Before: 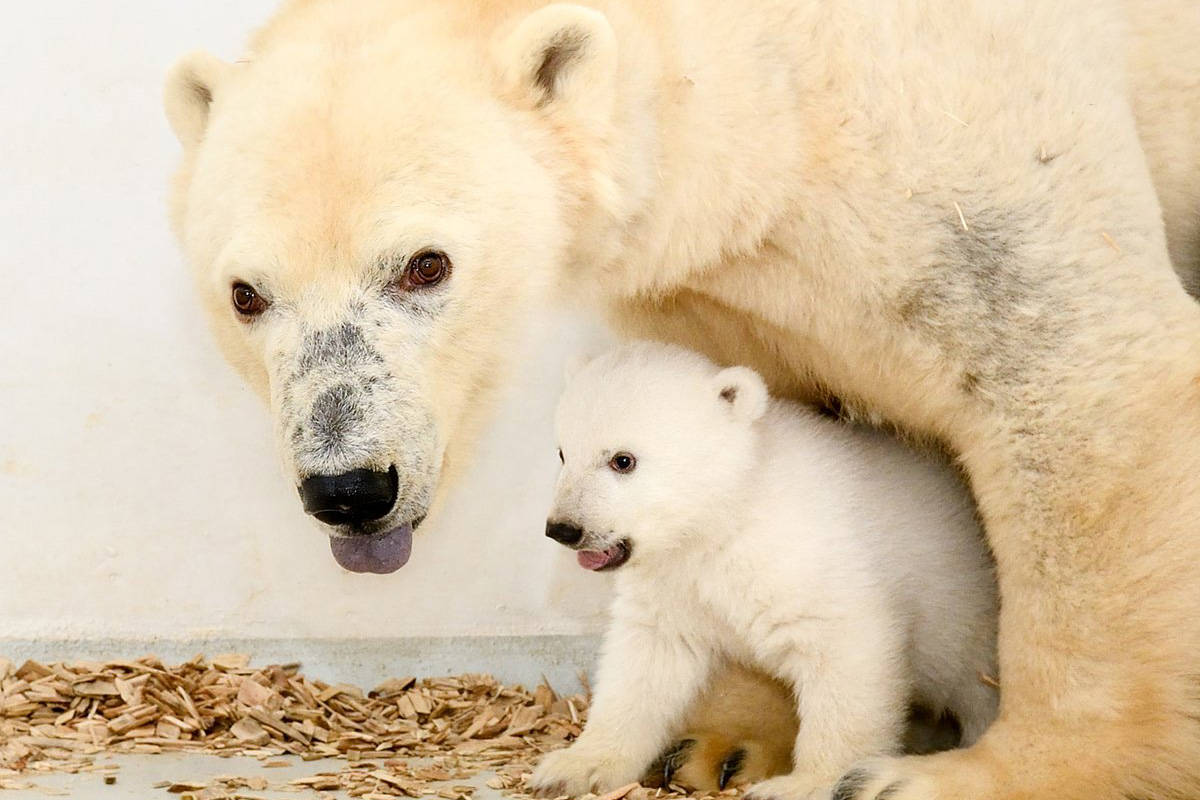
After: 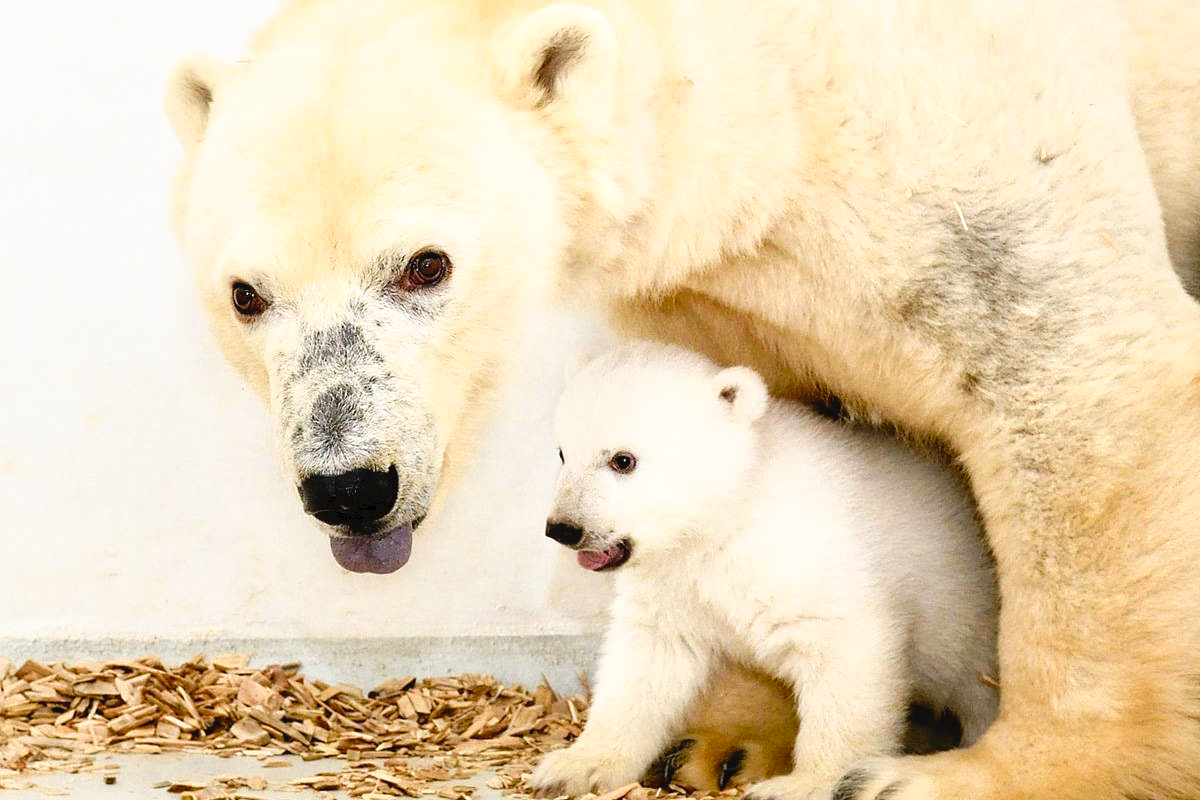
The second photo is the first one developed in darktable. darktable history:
local contrast: mode bilateral grid, contrast 20, coarseness 50, detail 120%, midtone range 0.2
tone curve: curves: ch0 [(0, 0) (0.003, 0.047) (0.011, 0.047) (0.025, 0.047) (0.044, 0.049) (0.069, 0.051) (0.1, 0.062) (0.136, 0.086) (0.177, 0.125) (0.224, 0.178) (0.277, 0.246) (0.335, 0.324) (0.399, 0.407) (0.468, 0.48) (0.543, 0.57) (0.623, 0.675) (0.709, 0.772) (0.801, 0.876) (0.898, 0.963) (1, 1)], preserve colors none
